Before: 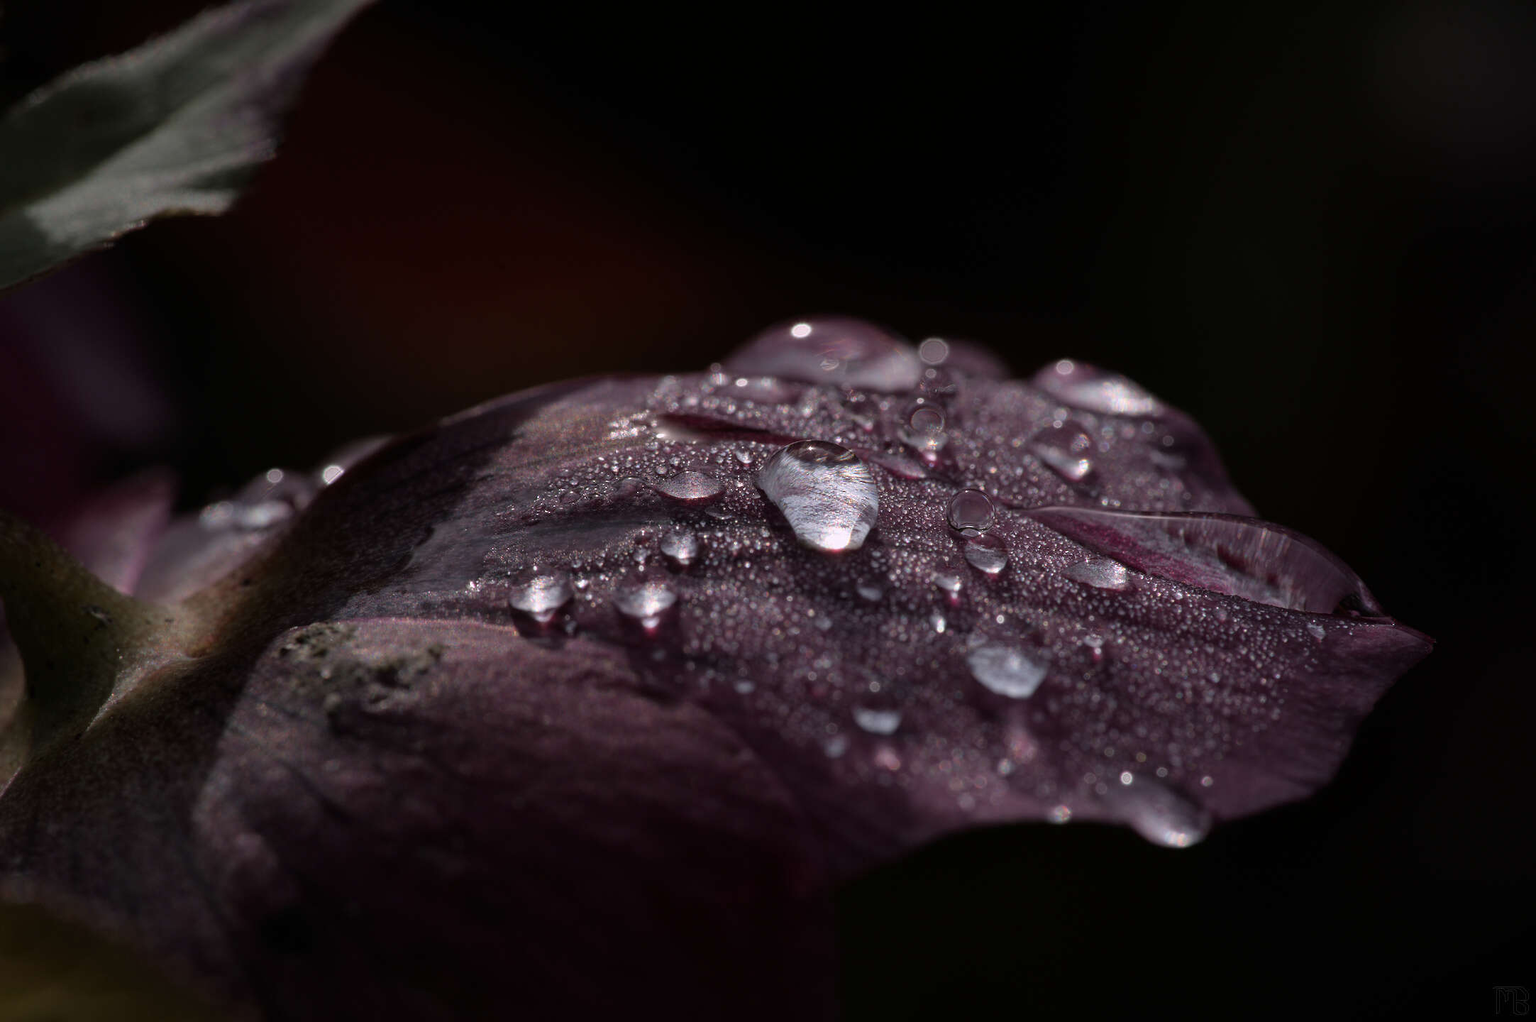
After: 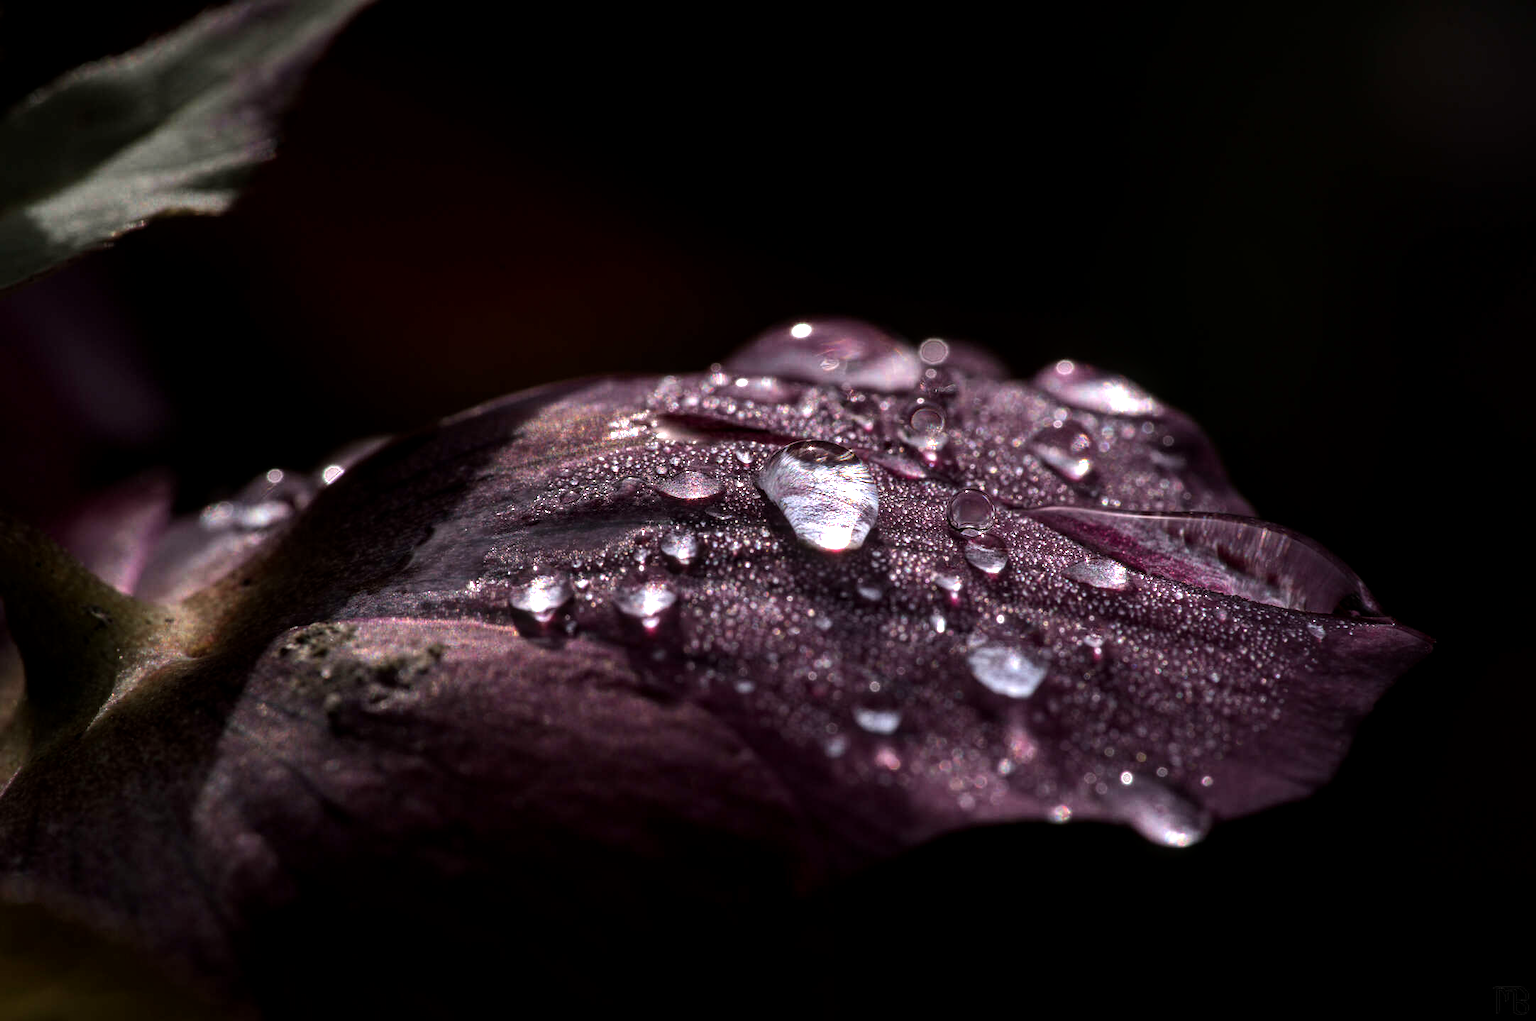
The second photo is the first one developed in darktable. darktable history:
color balance rgb: power › chroma 0.228%, power › hue 61.74°, linear chroma grading › global chroma 15.137%, perceptual saturation grading › global saturation 14.667%, perceptual brilliance grading › highlights 20.058%, perceptual brilliance grading › mid-tones 19.328%, perceptual brilliance grading › shadows -20.06%, global vibrance 20%
local contrast: detail 130%
tone equalizer: -8 EV -0.431 EV, -7 EV -0.408 EV, -6 EV -0.299 EV, -5 EV -0.19 EV, -3 EV 0.208 EV, -2 EV 0.352 EV, -1 EV 0.388 EV, +0 EV 0.396 EV
